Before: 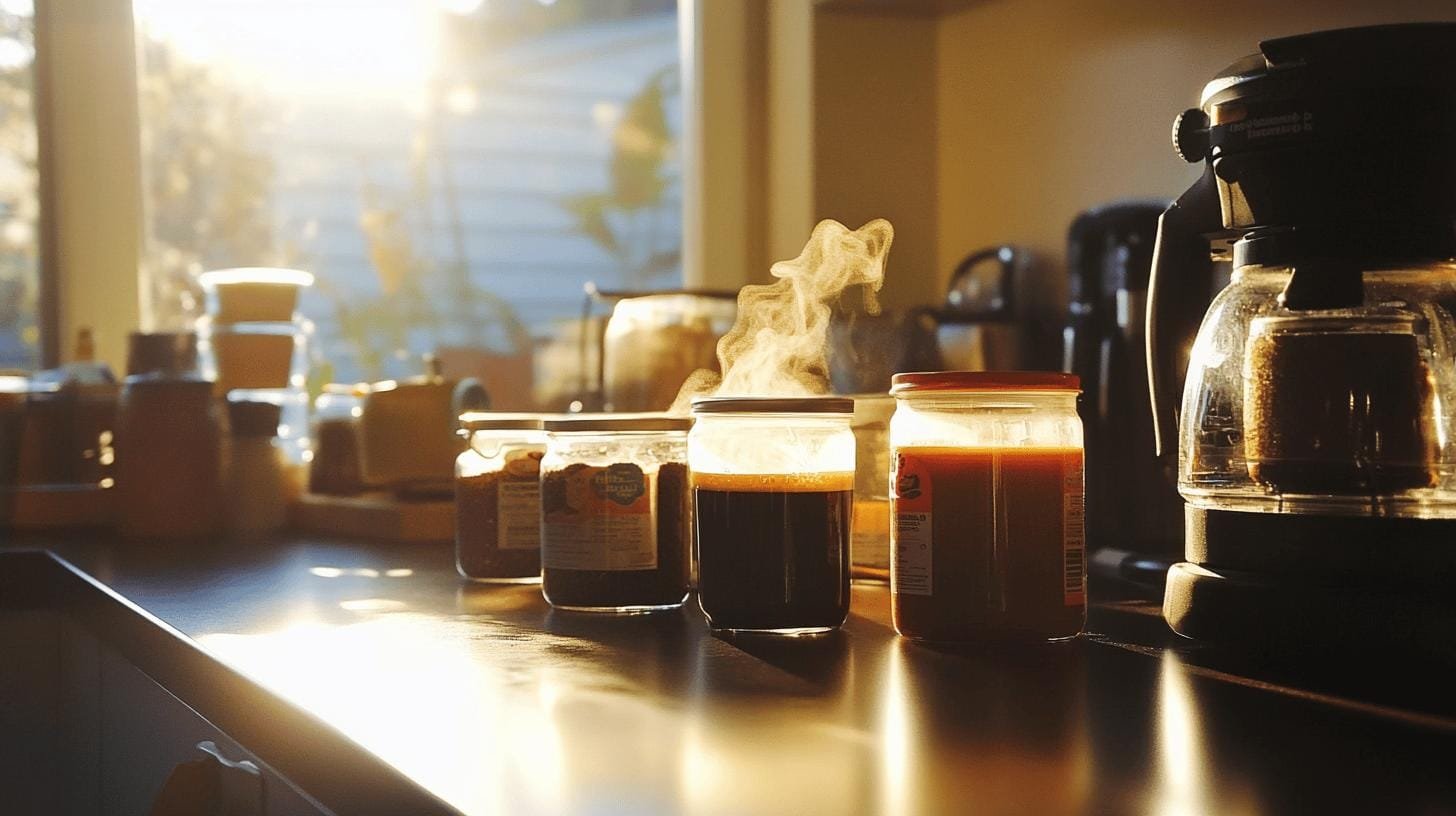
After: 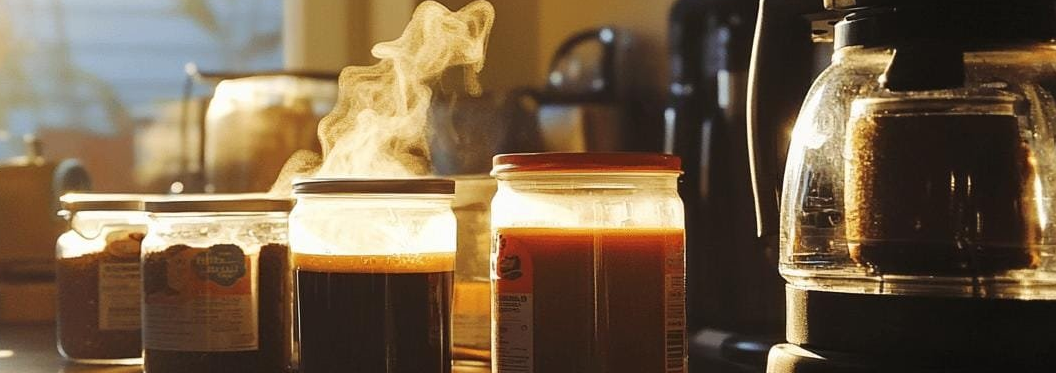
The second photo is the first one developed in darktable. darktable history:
crop and rotate: left 27.442%, top 26.959%, bottom 27.323%
